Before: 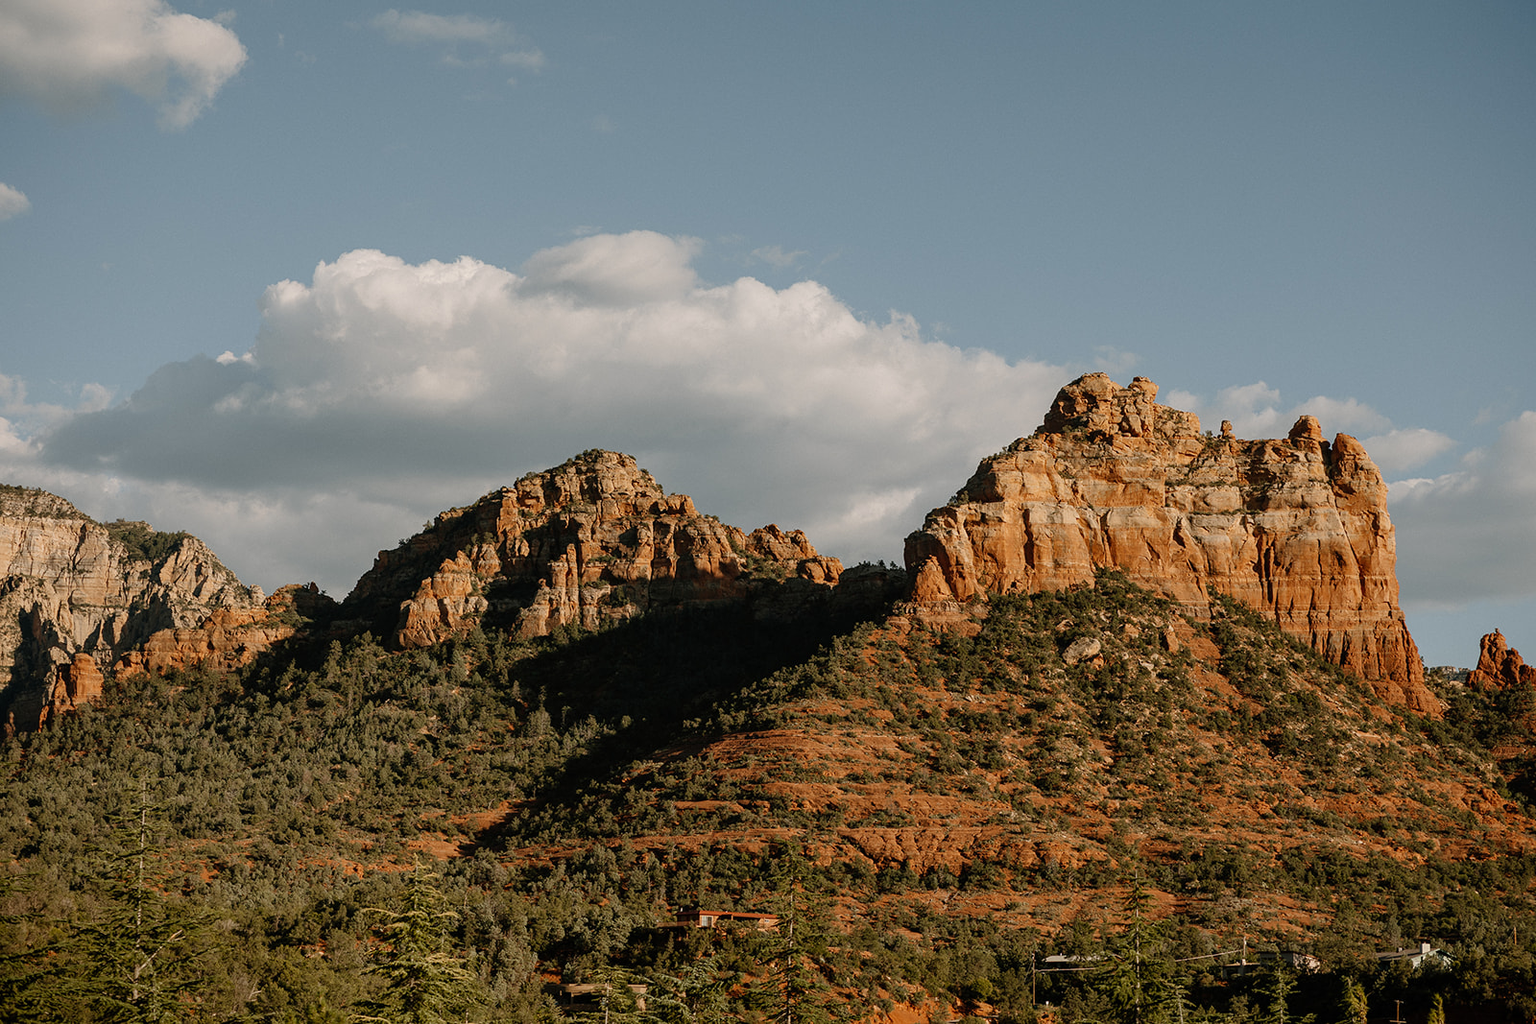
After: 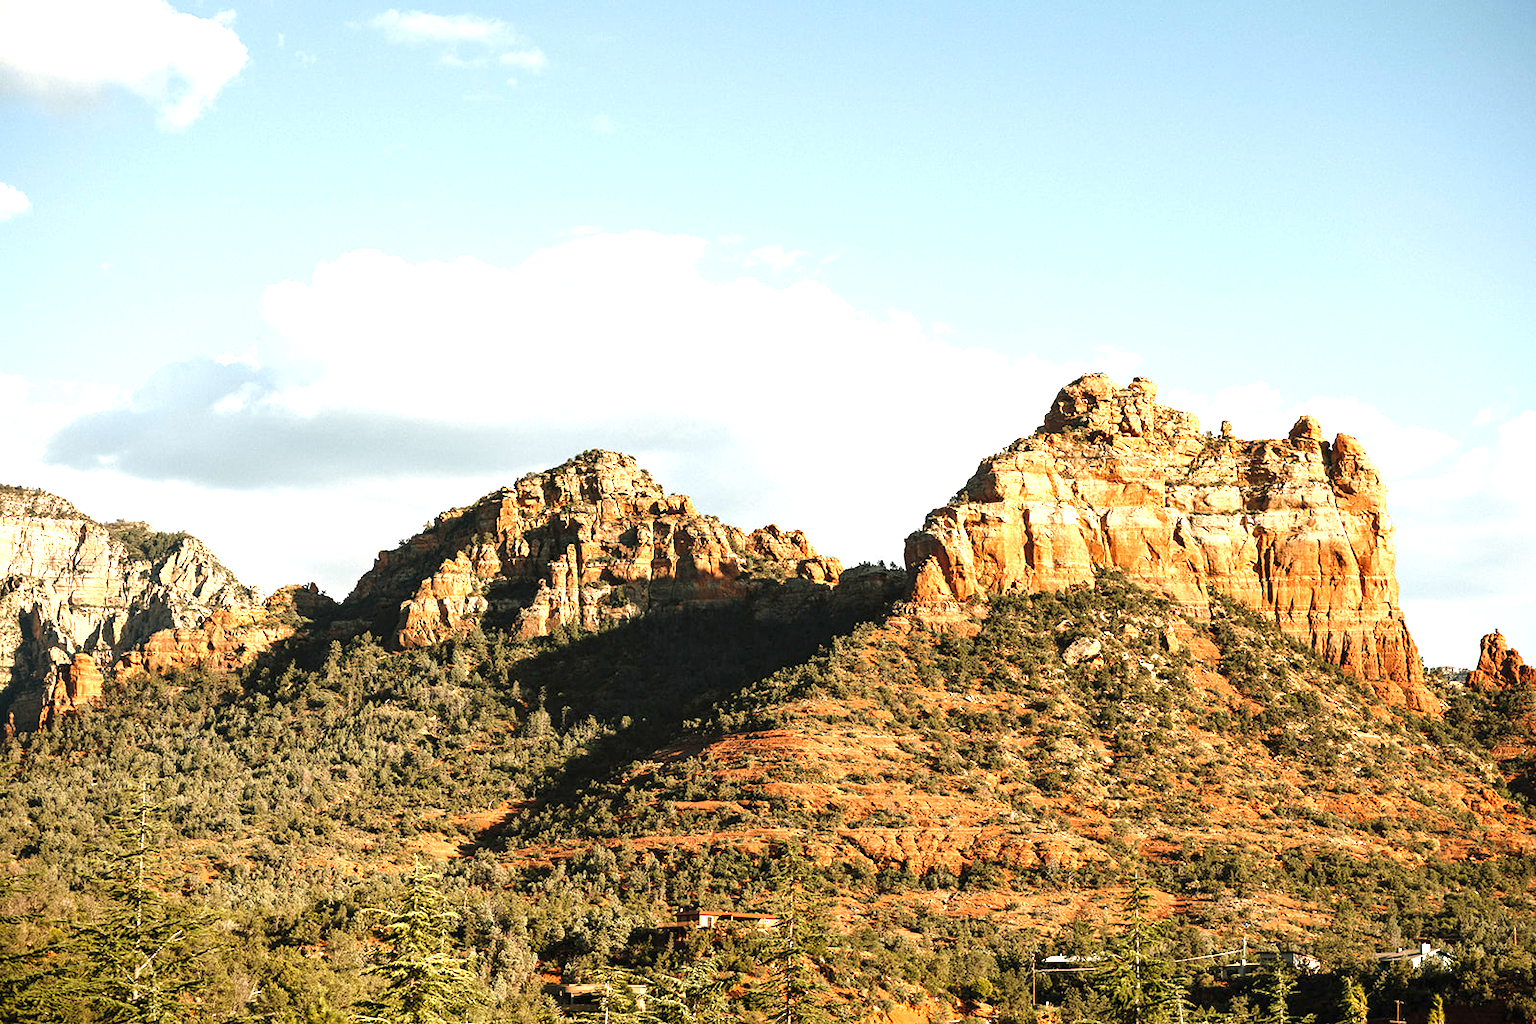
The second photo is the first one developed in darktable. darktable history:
exposure: black level correction 0, exposure 1.882 EV, compensate highlight preservation false
